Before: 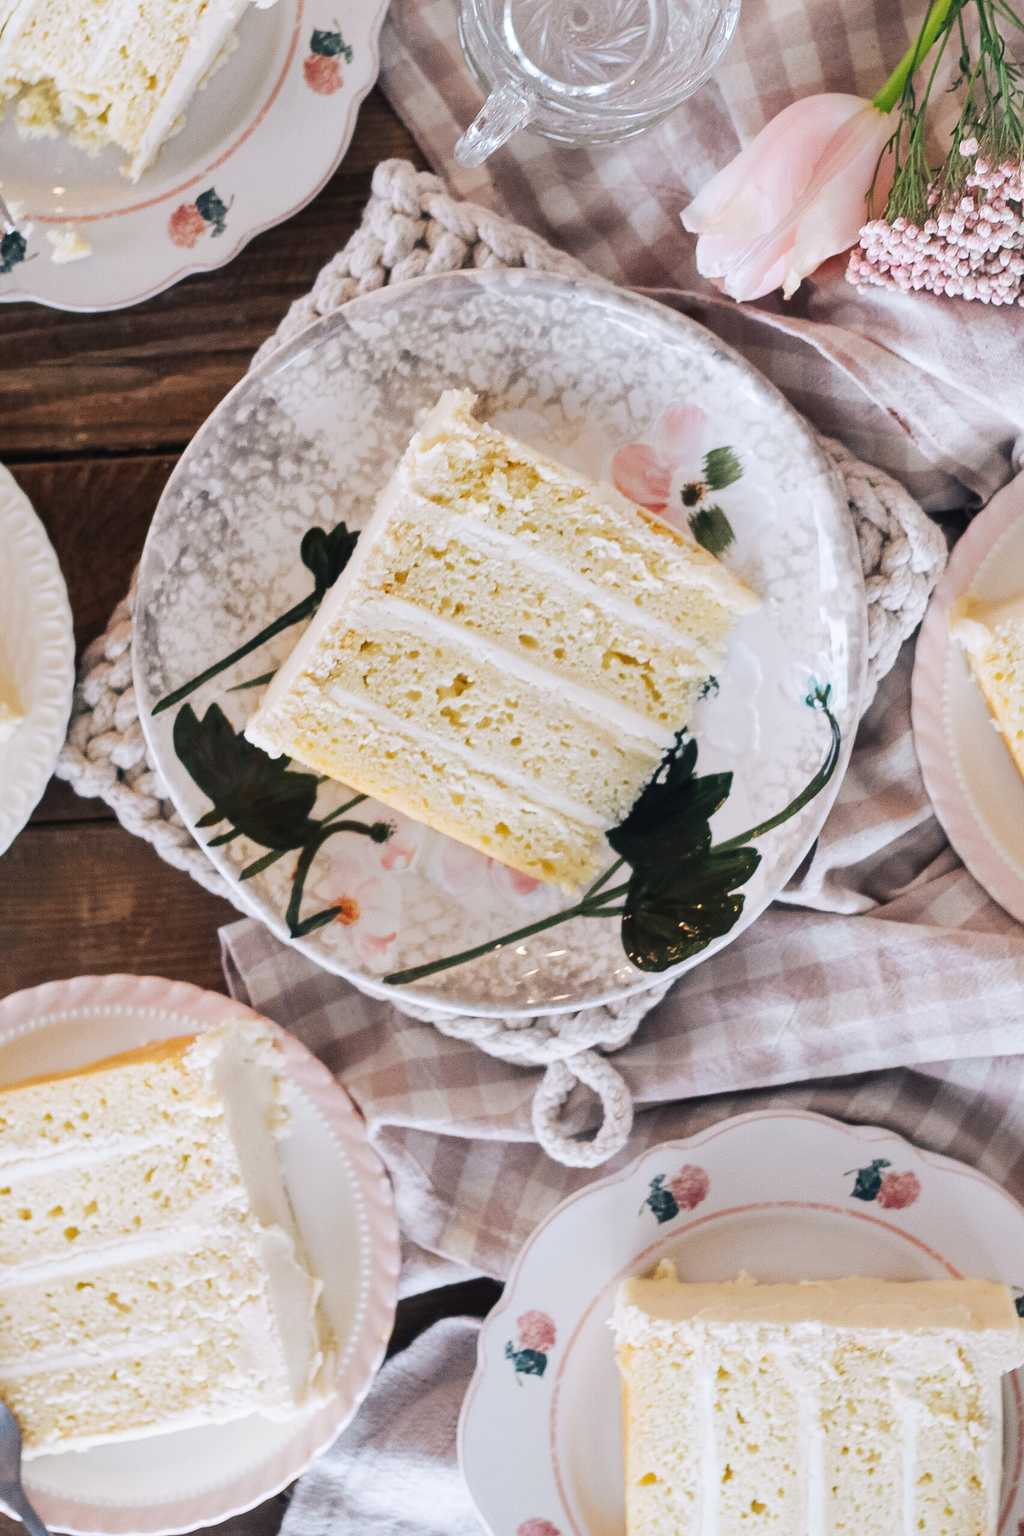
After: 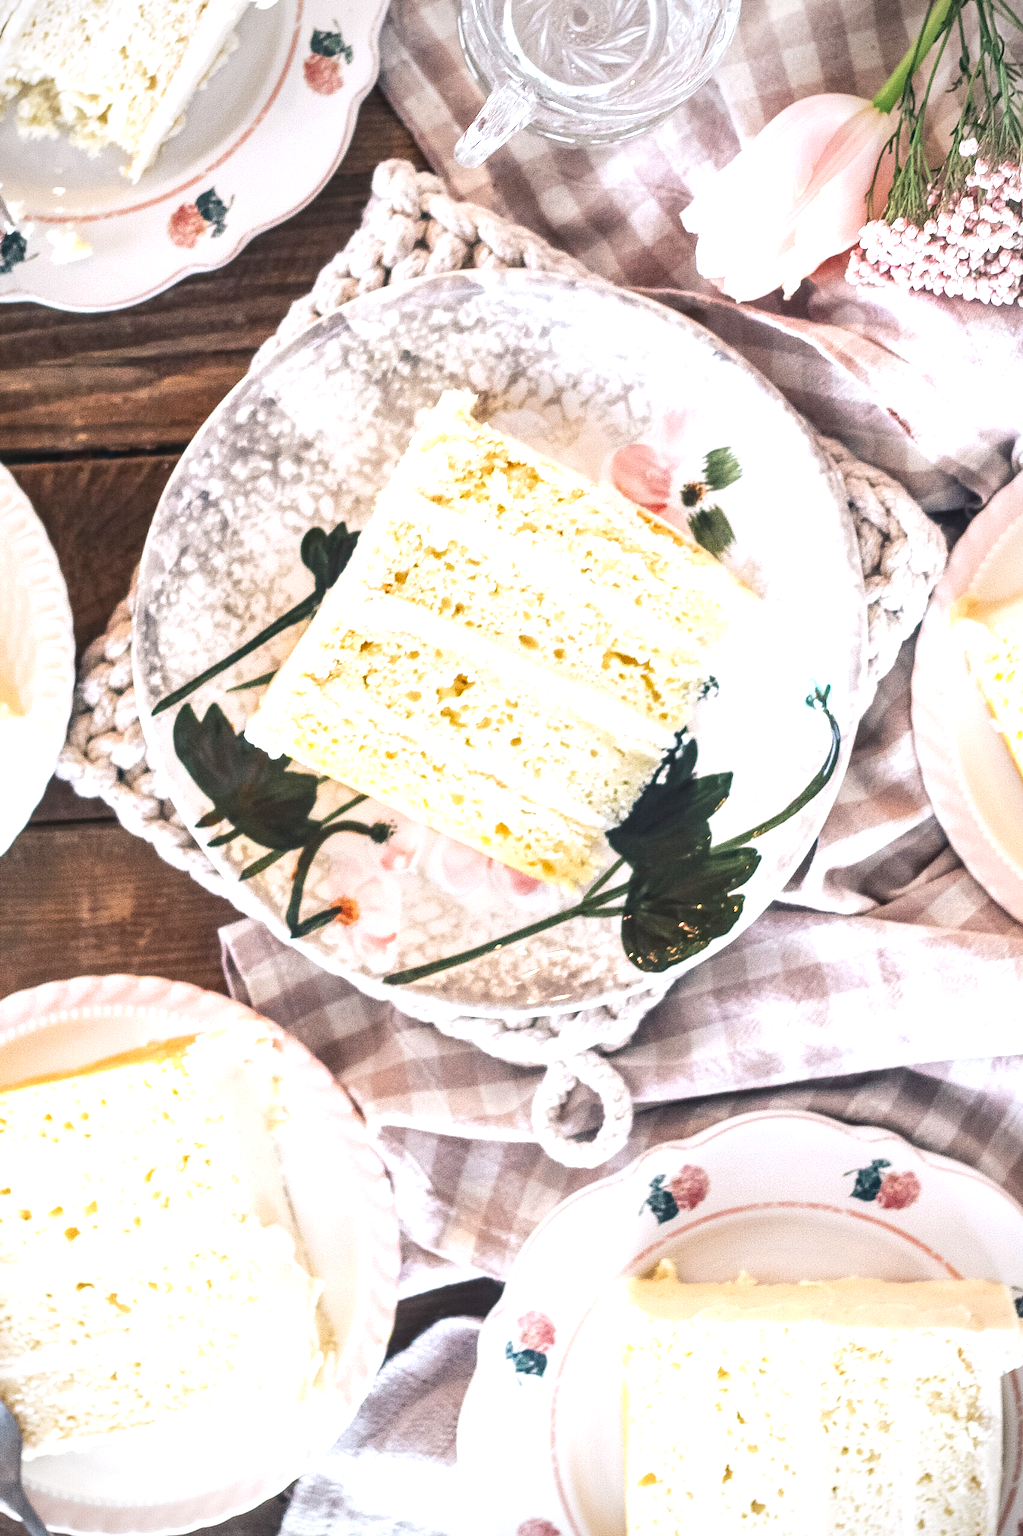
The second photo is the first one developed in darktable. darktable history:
vignetting: on, module defaults
local contrast: on, module defaults
exposure: black level correction 0, exposure 0.954 EV, compensate exposure bias true, compensate highlight preservation false
